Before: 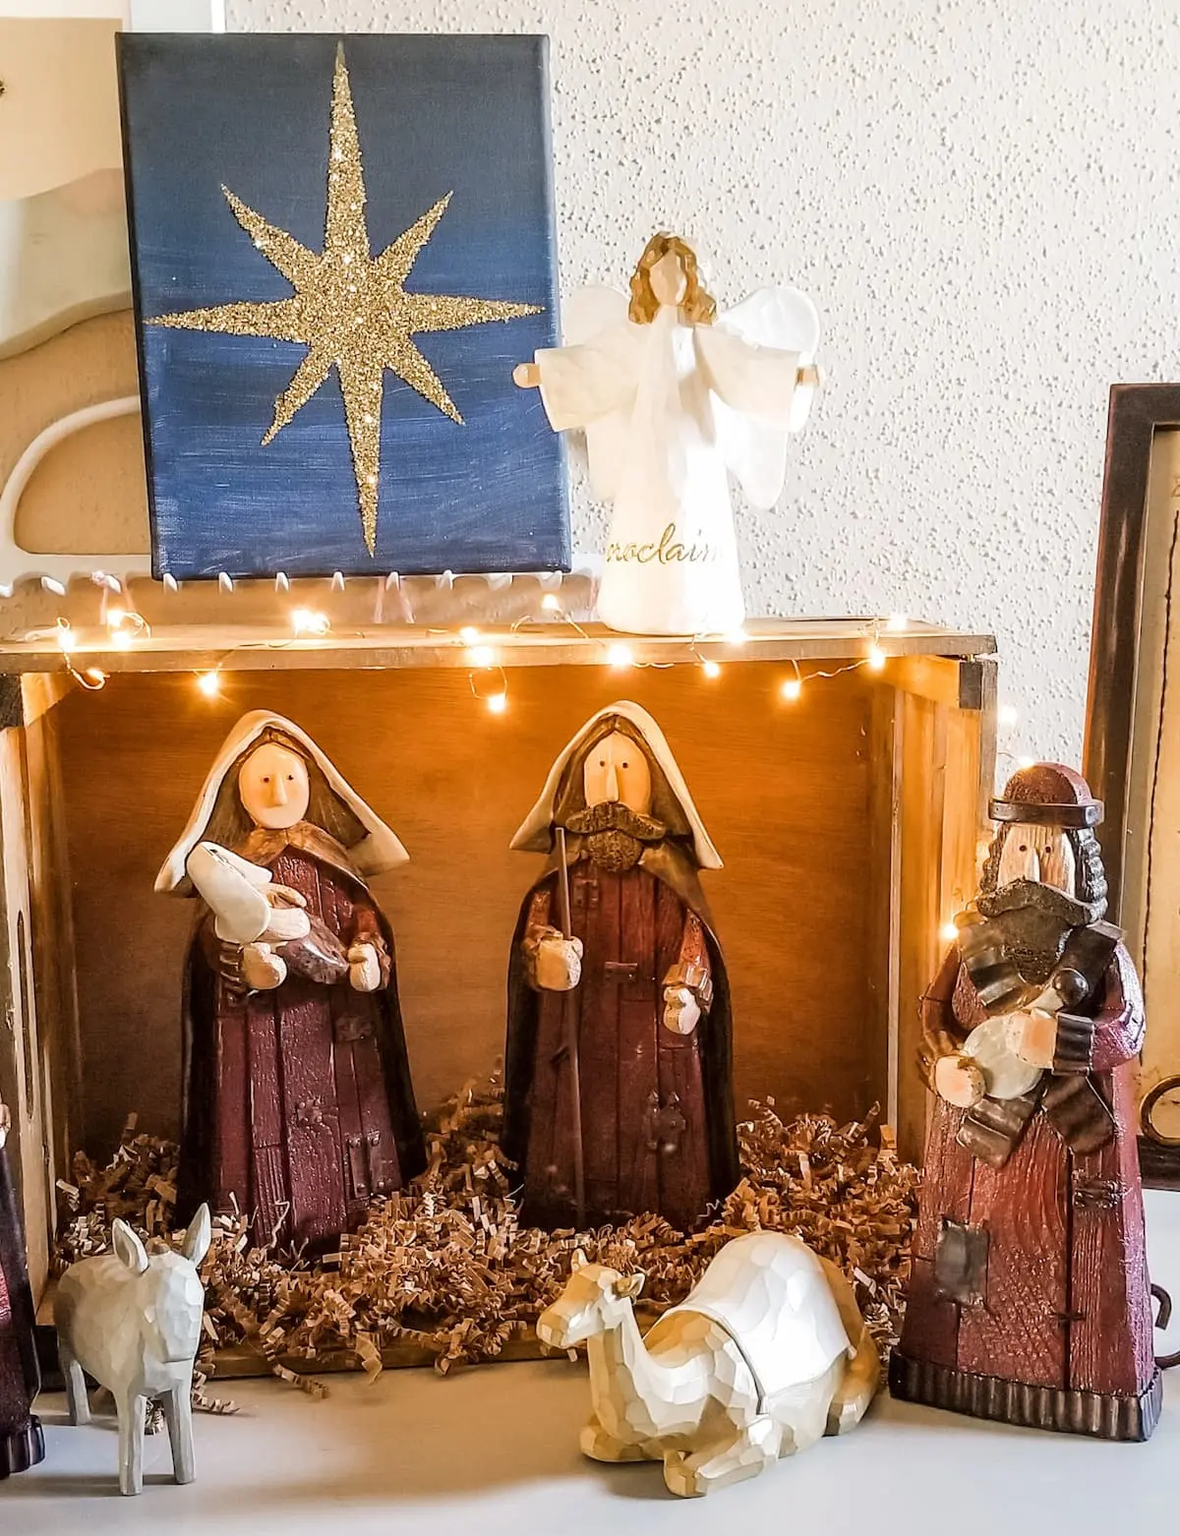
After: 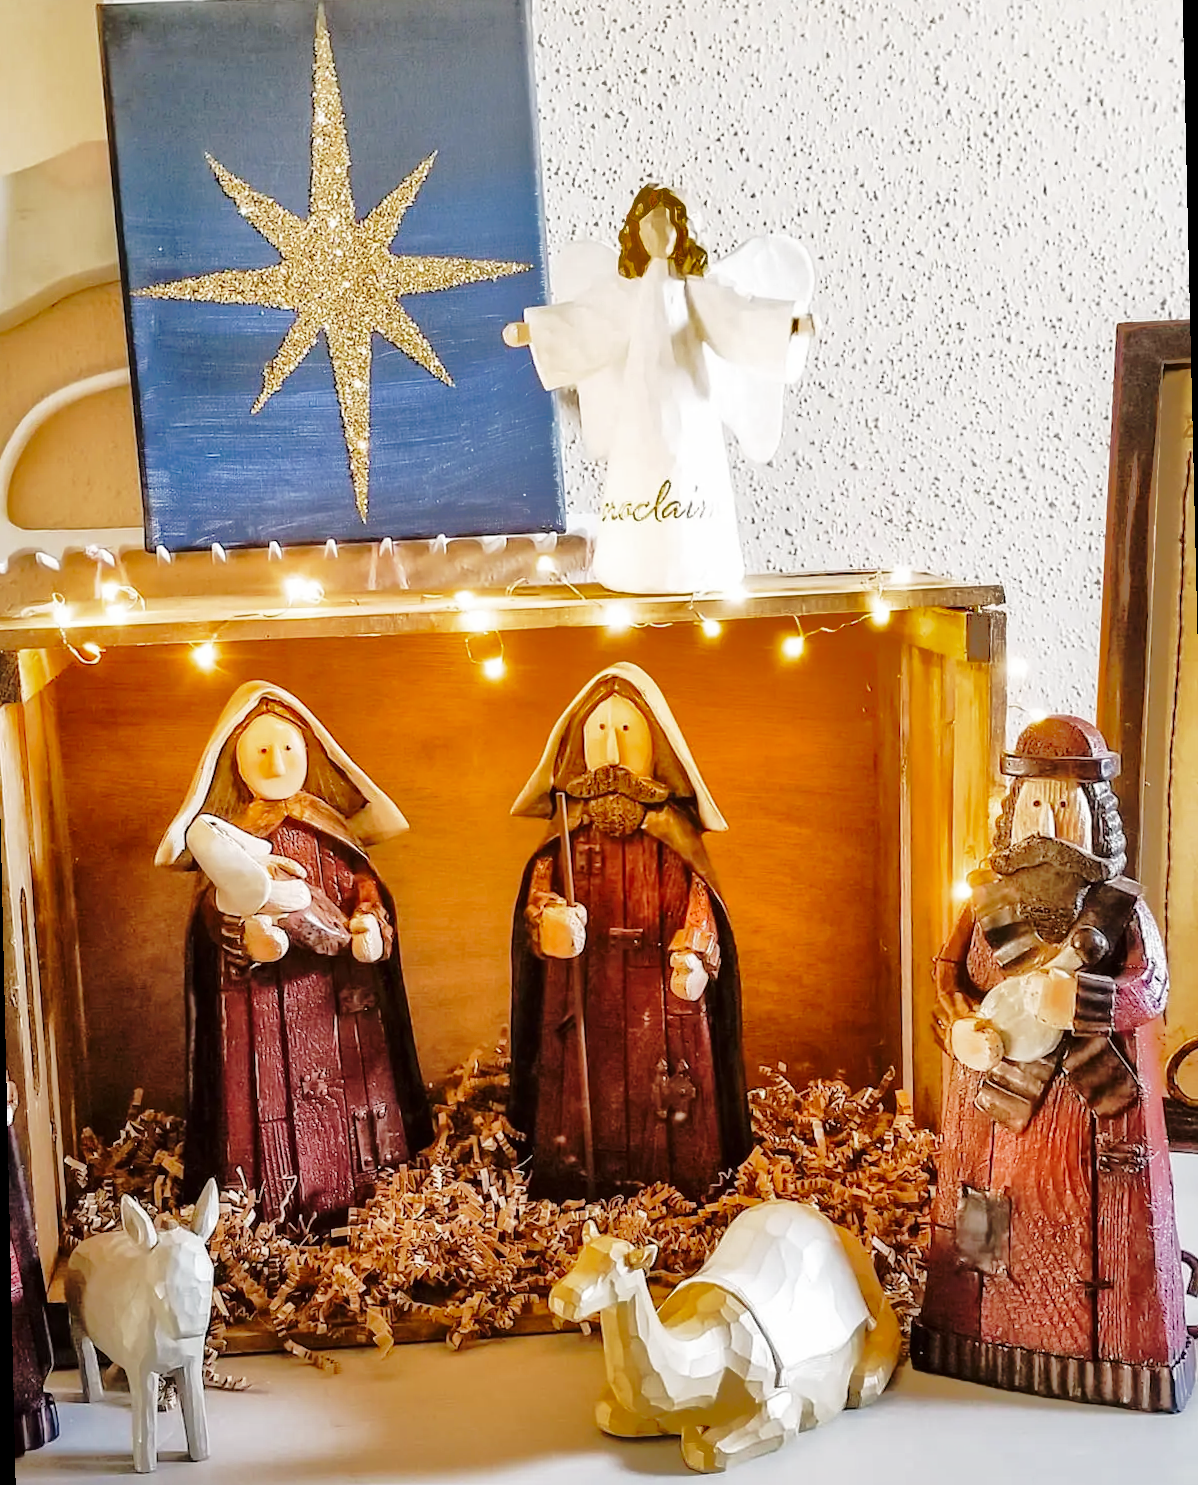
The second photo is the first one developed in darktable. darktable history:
base curve: curves: ch0 [(0, 0) (0.028, 0.03) (0.121, 0.232) (0.46, 0.748) (0.859, 0.968) (1, 1)], preserve colors none
shadows and highlights: shadows -19.91, highlights -73.15
rotate and perspective: rotation -1.32°, lens shift (horizontal) -0.031, crop left 0.015, crop right 0.985, crop top 0.047, crop bottom 0.982
